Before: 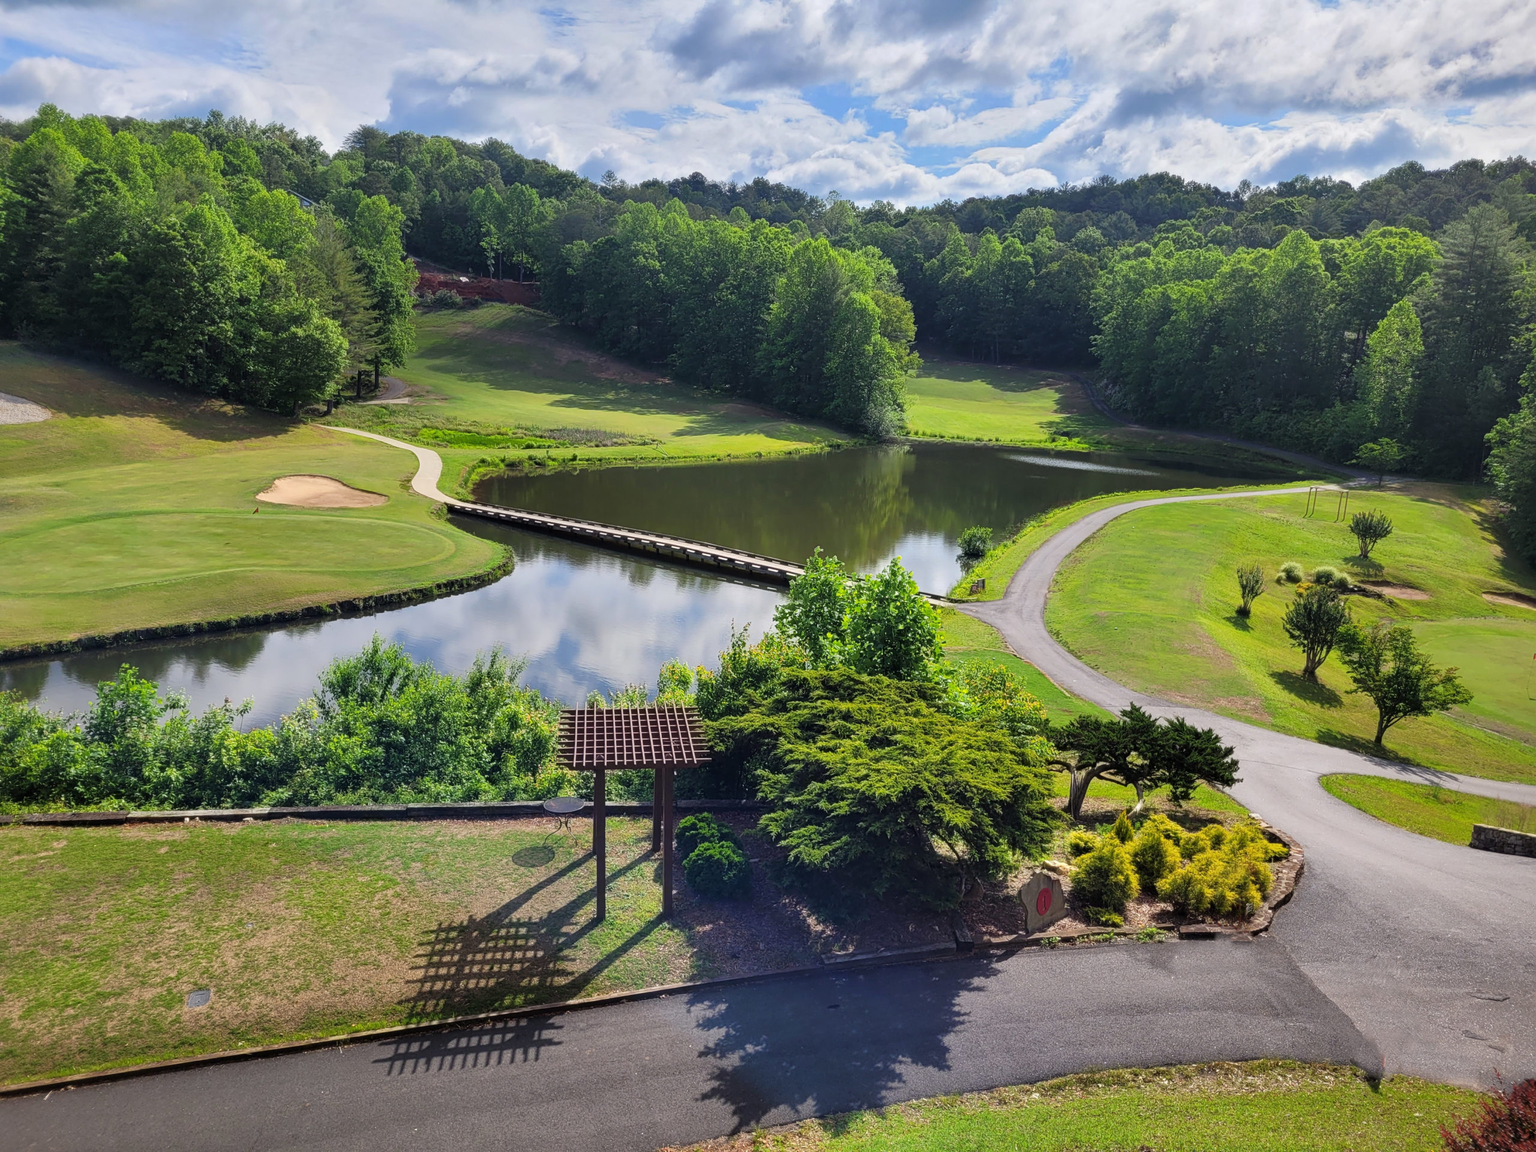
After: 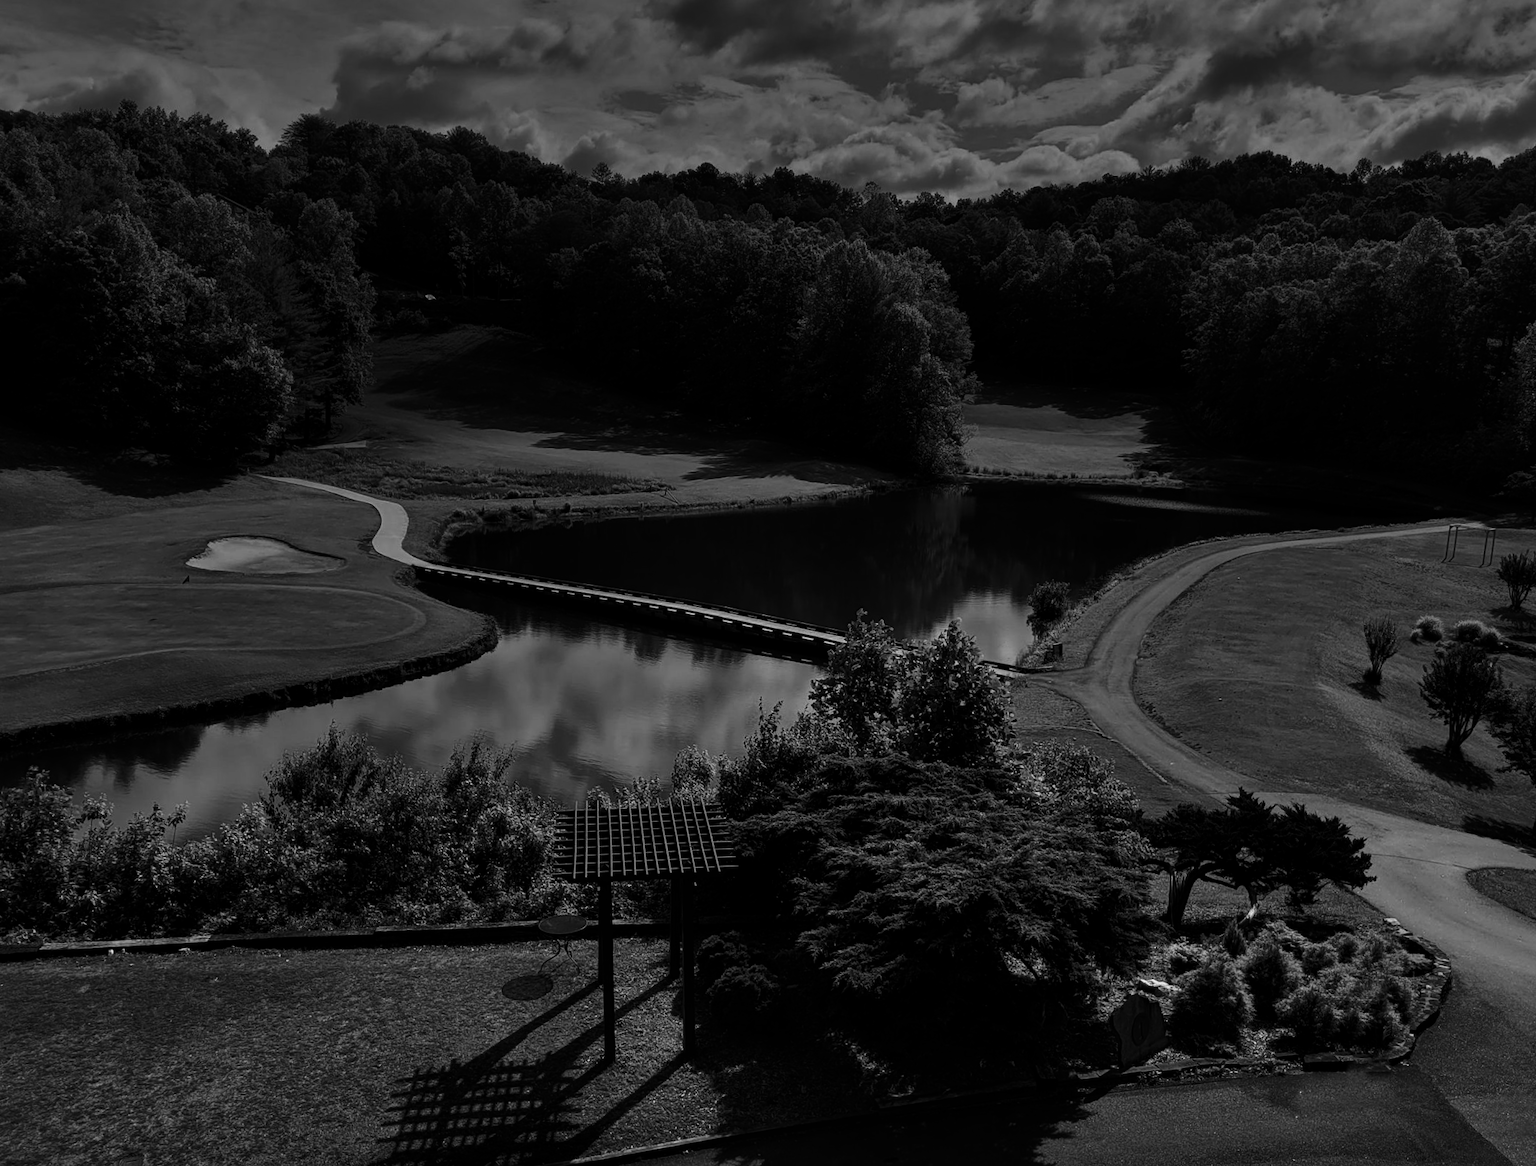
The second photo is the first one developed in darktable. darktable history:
rotate and perspective: rotation -1.17°, automatic cropping off
graduated density: on, module defaults
crop and rotate: left 7.196%, top 4.574%, right 10.605%, bottom 13.178%
contrast brightness saturation: contrast 0.02, brightness -1, saturation -1
